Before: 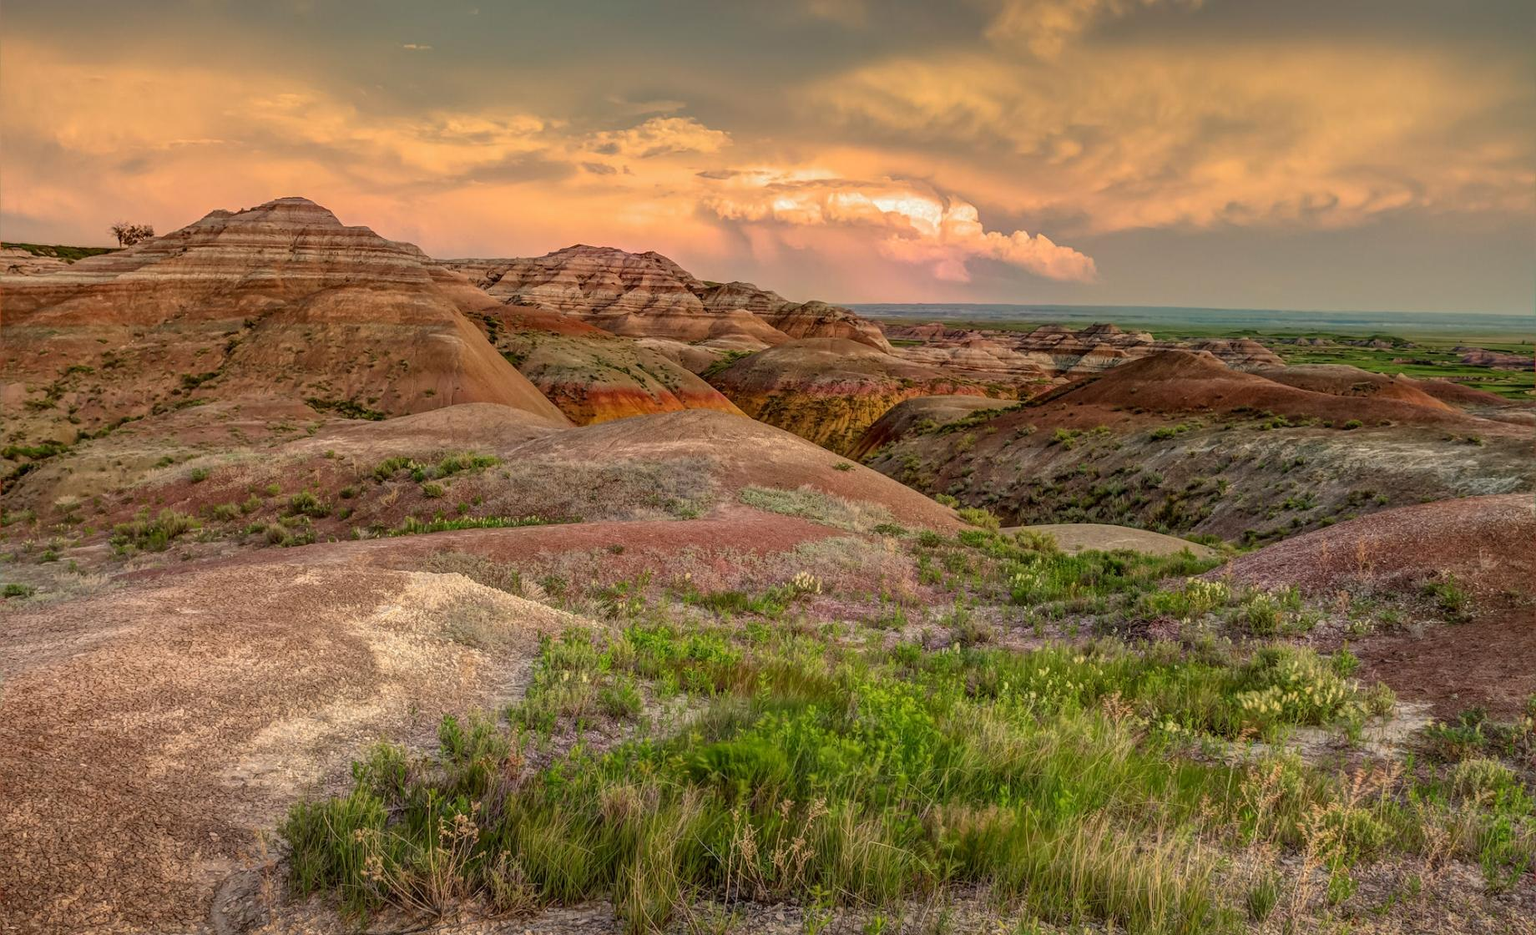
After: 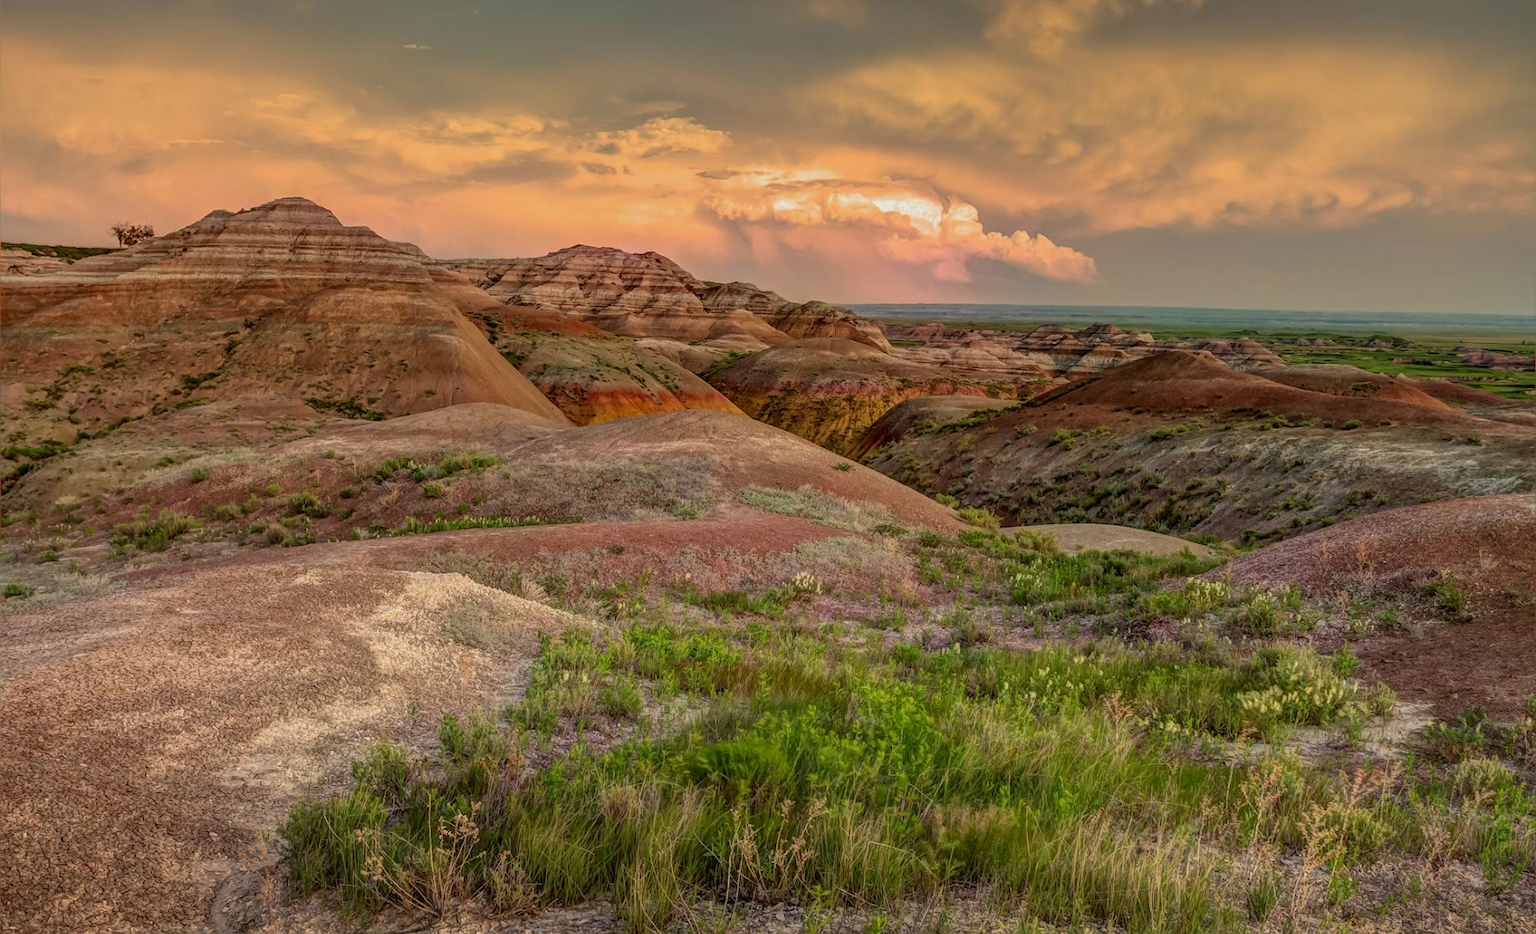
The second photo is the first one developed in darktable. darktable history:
exposure: exposure -0.21 EV, compensate highlight preservation false
